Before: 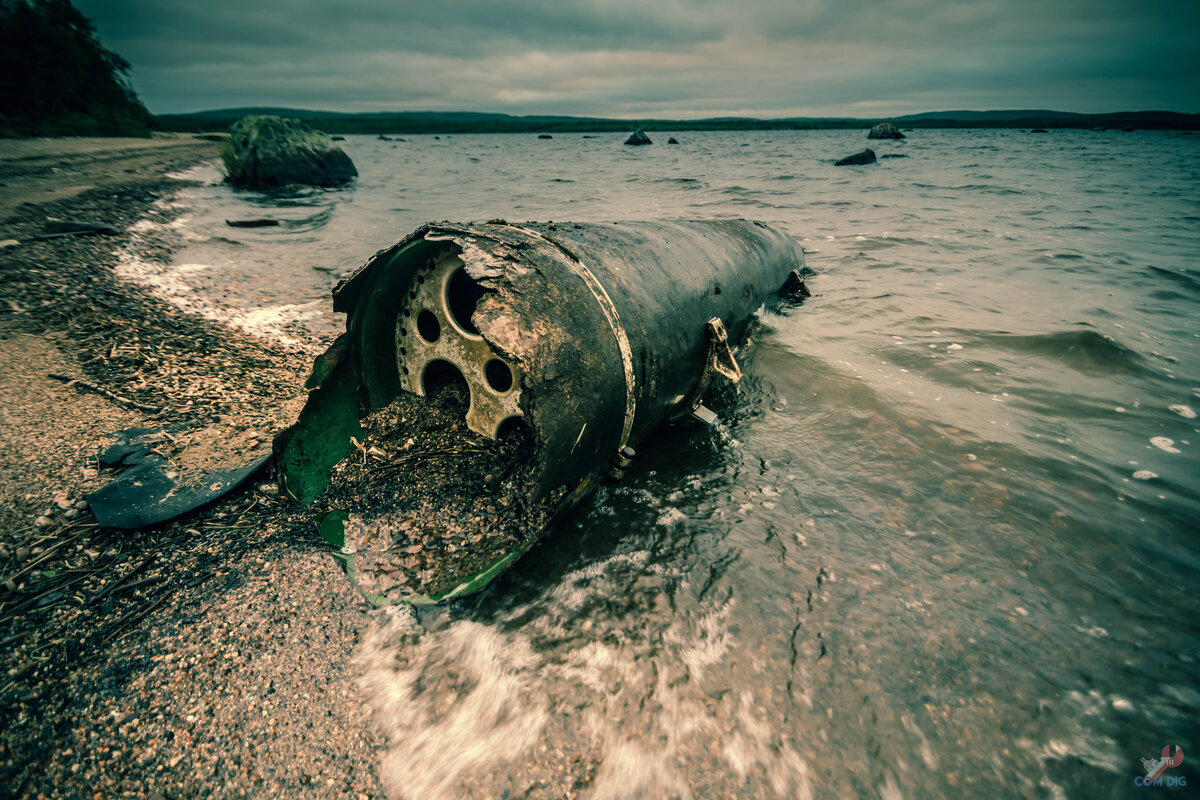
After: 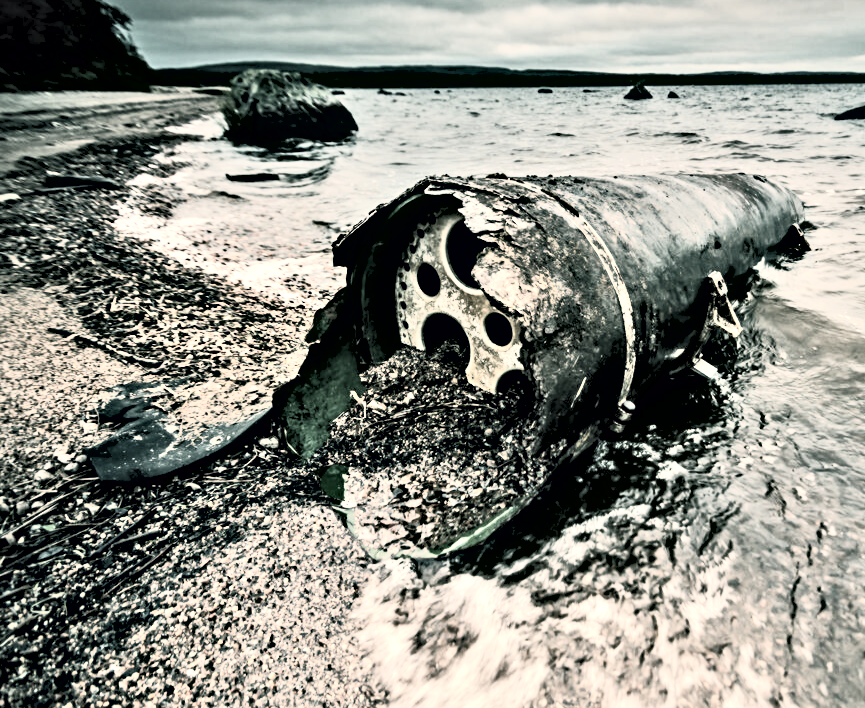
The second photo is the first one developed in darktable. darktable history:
contrast equalizer: octaves 7, y [[0.48, 0.654, 0.731, 0.706, 0.772, 0.382], [0.55 ×6], [0 ×6], [0 ×6], [0 ×6]]
contrast brightness saturation: contrast 0.376, brightness 0.53
crop: top 5.799%, right 27.846%, bottom 5.618%
tone equalizer: edges refinement/feathering 500, mask exposure compensation -1.57 EV, preserve details no
color zones: curves: ch0 [(0, 0.6) (0.129, 0.508) (0.193, 0.483) (0.429, 0.5) (0.571, 0.5) (0.714, 0.5) (0.857, 0.5) (1, 0.6)]; ch1 [(0, 0.481) (0.112, 0.245) (0.213, 0.223) (0.429, 0.233) (0.571, 0.231) (0.683, 0.242) (0.857, 0.296) (1, 0.481)]
